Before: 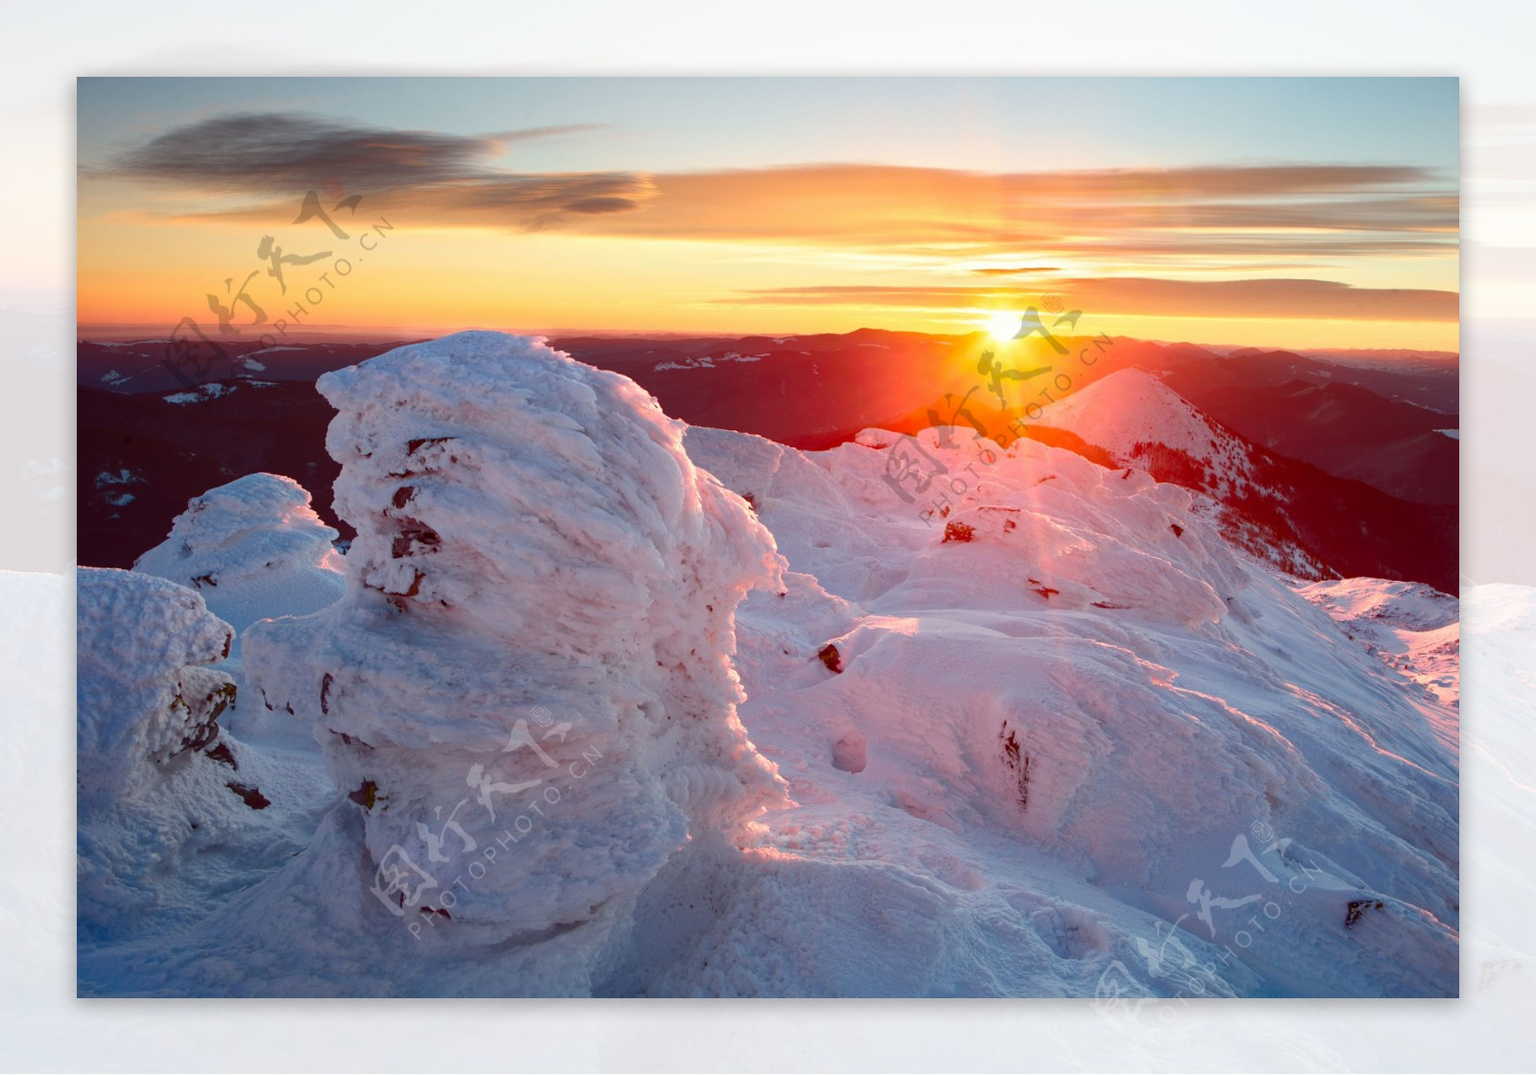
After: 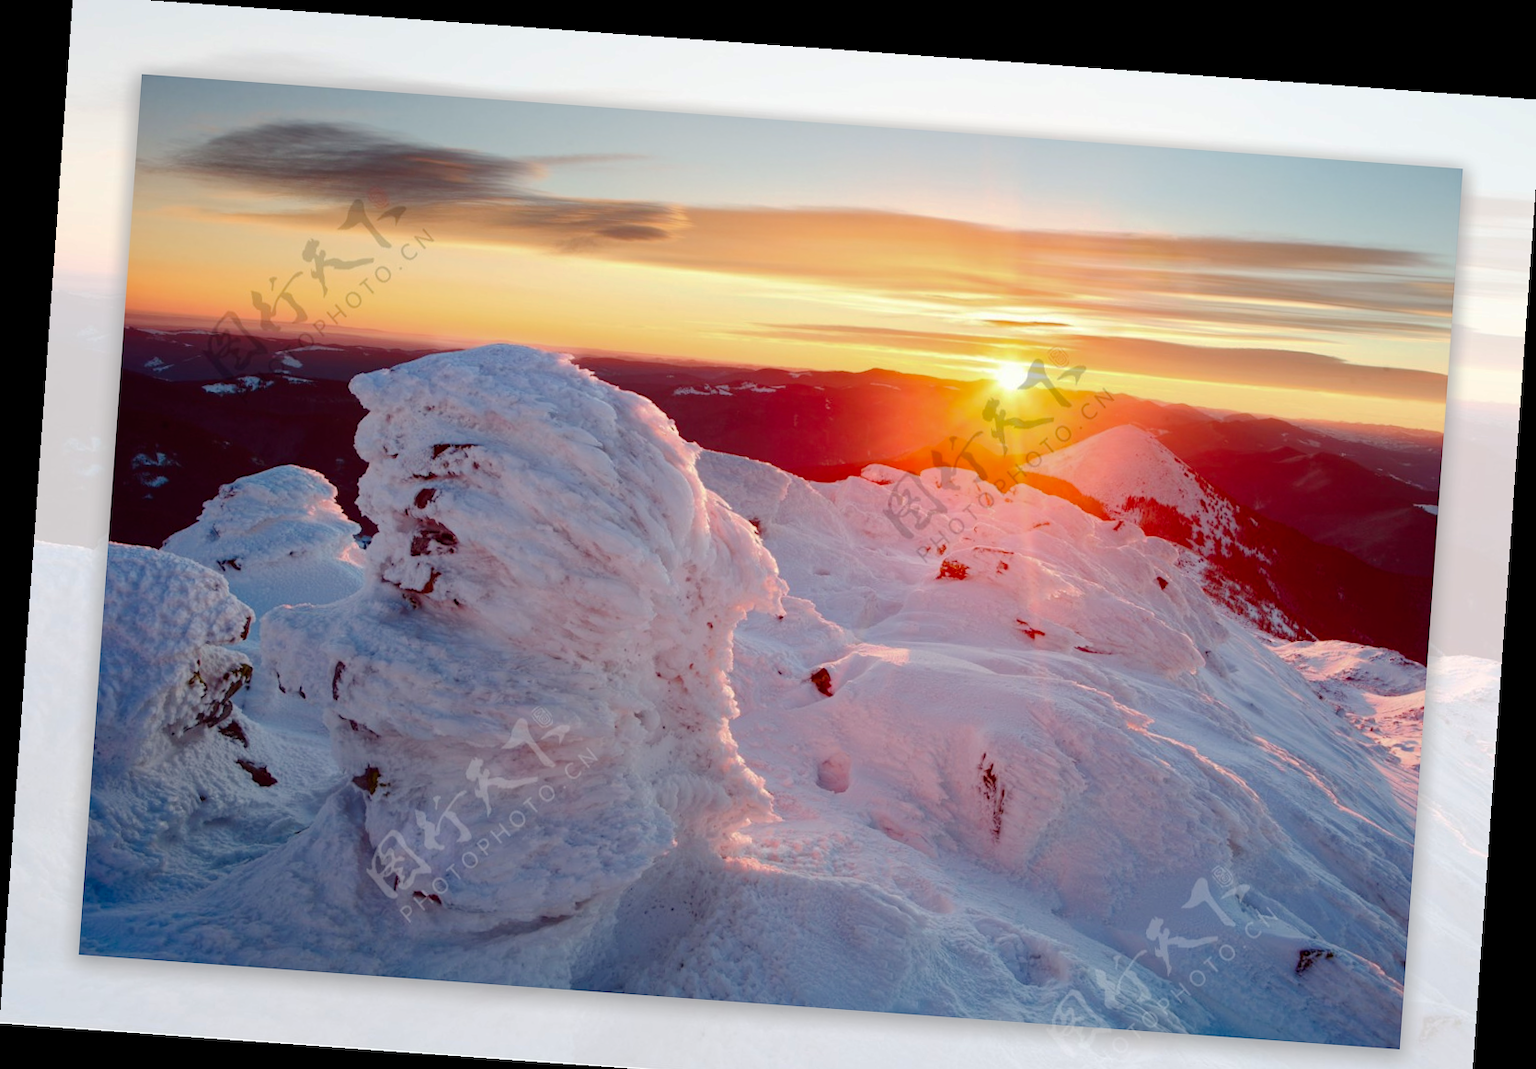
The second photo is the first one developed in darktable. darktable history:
crop: top 0.448%, right 0.264%, bottom 5.045%
tone curve: curves: ch0 [(0, 0) (0.003, 0.002) (0.011, 0.006) (0.025, 0.013) (0.044, 0.019) (0.069, 0.032) (0.1, 0.056) (0.136, 0.095) (0.177, 0.144) (0.224, 0.193) (0.277, 0.26) (0.335, 0.331) (0.399, 0.405) (0.468, 0.479) (0.543, 0.552) (0.623, 0.624) (0.709, 0.699) (0.801, 0.772) (0.898, 0.856) (1, 1)], preserve colors none
rotate and perspective: rotation 4.1°, automatic cropping off
